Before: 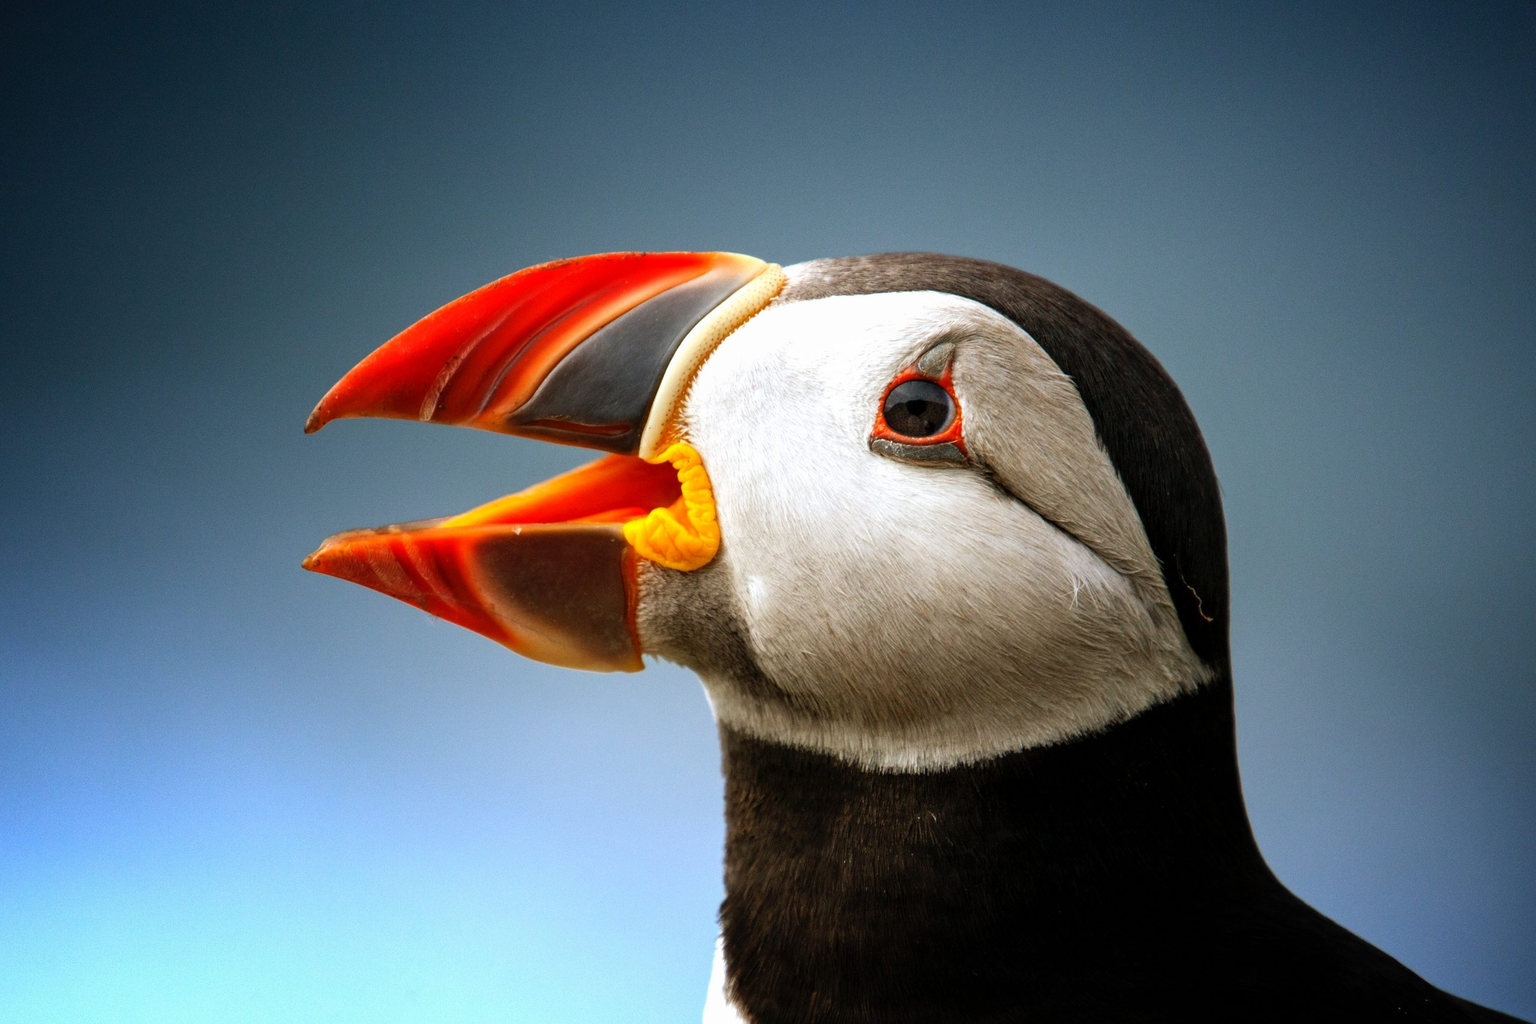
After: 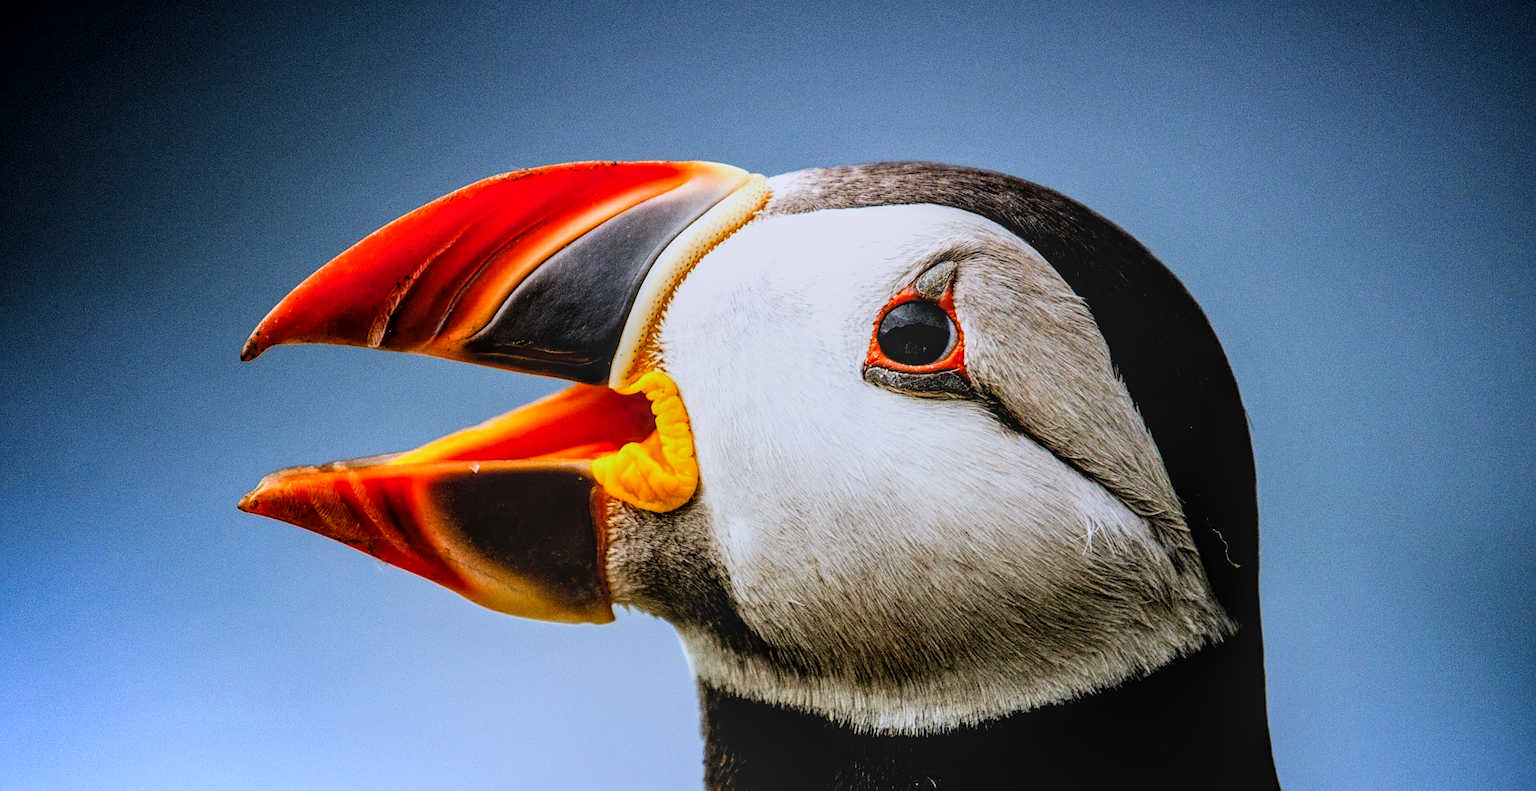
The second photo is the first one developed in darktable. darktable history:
crop: left 5.596%, top 10.314%, right 3.534%, bottom 19.395%
filmic rgb: black relative exposure -5 EV, hardness 2.88, contrast 1.2, highlights saturation mix -30%
white balance: red 0.931, blue 1.11
local contrast: highlights 0%, shadows 0%, detail 133%
color balance rgb: perceptual saturation grading › global saturation 20%, perceptual saturation grading › highlights -25%, perceptual saturation grading › shadows 25%
graduated density: density 0.38 EV, hardness 21%, rotation -6.11°, saturation 32%
tone curve: curves: ch0 [(0, 0) (0.004, 0.001) (0.133, 0.112) (0.325, 0.362) (0.832, 0.893) (1, 1)], color space Lab, linked channels, preserve colors none
sharpen: amount 0.478
